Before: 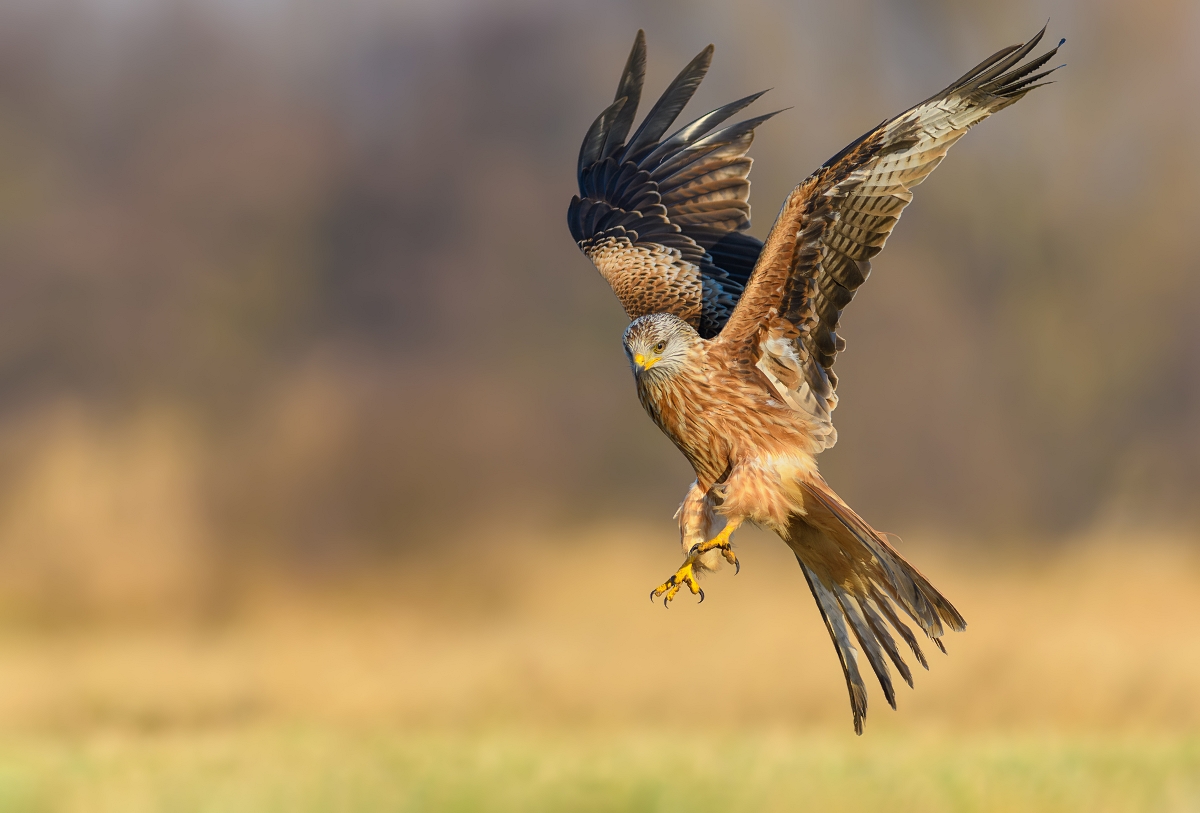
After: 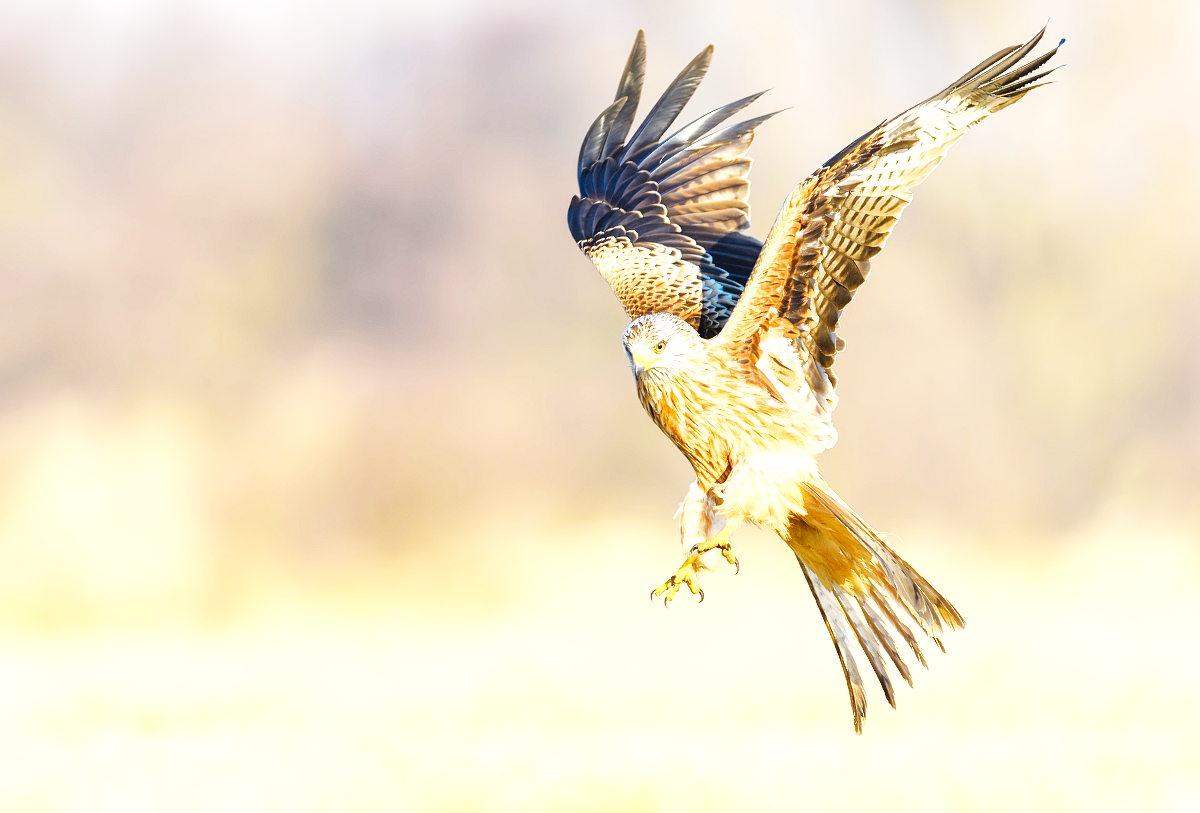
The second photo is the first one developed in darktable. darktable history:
exposure: exposure 1.221 EV, compensate highlight preservation false
base curve: curves: ch0 [(0, 0.003) (0.001, 0.002) (0.006, 0.004) (0.02, 0.022) (0.048, 0.086) (0.094, 0.234) (0.162, 0.431) (0.258, 0.629) (0.385, 0.8) (0.548, 0.918) (0.751, 0.988) (1, 1)], preserve colors none
shadows and highlights: shadows 25.89, highlights -24.1
